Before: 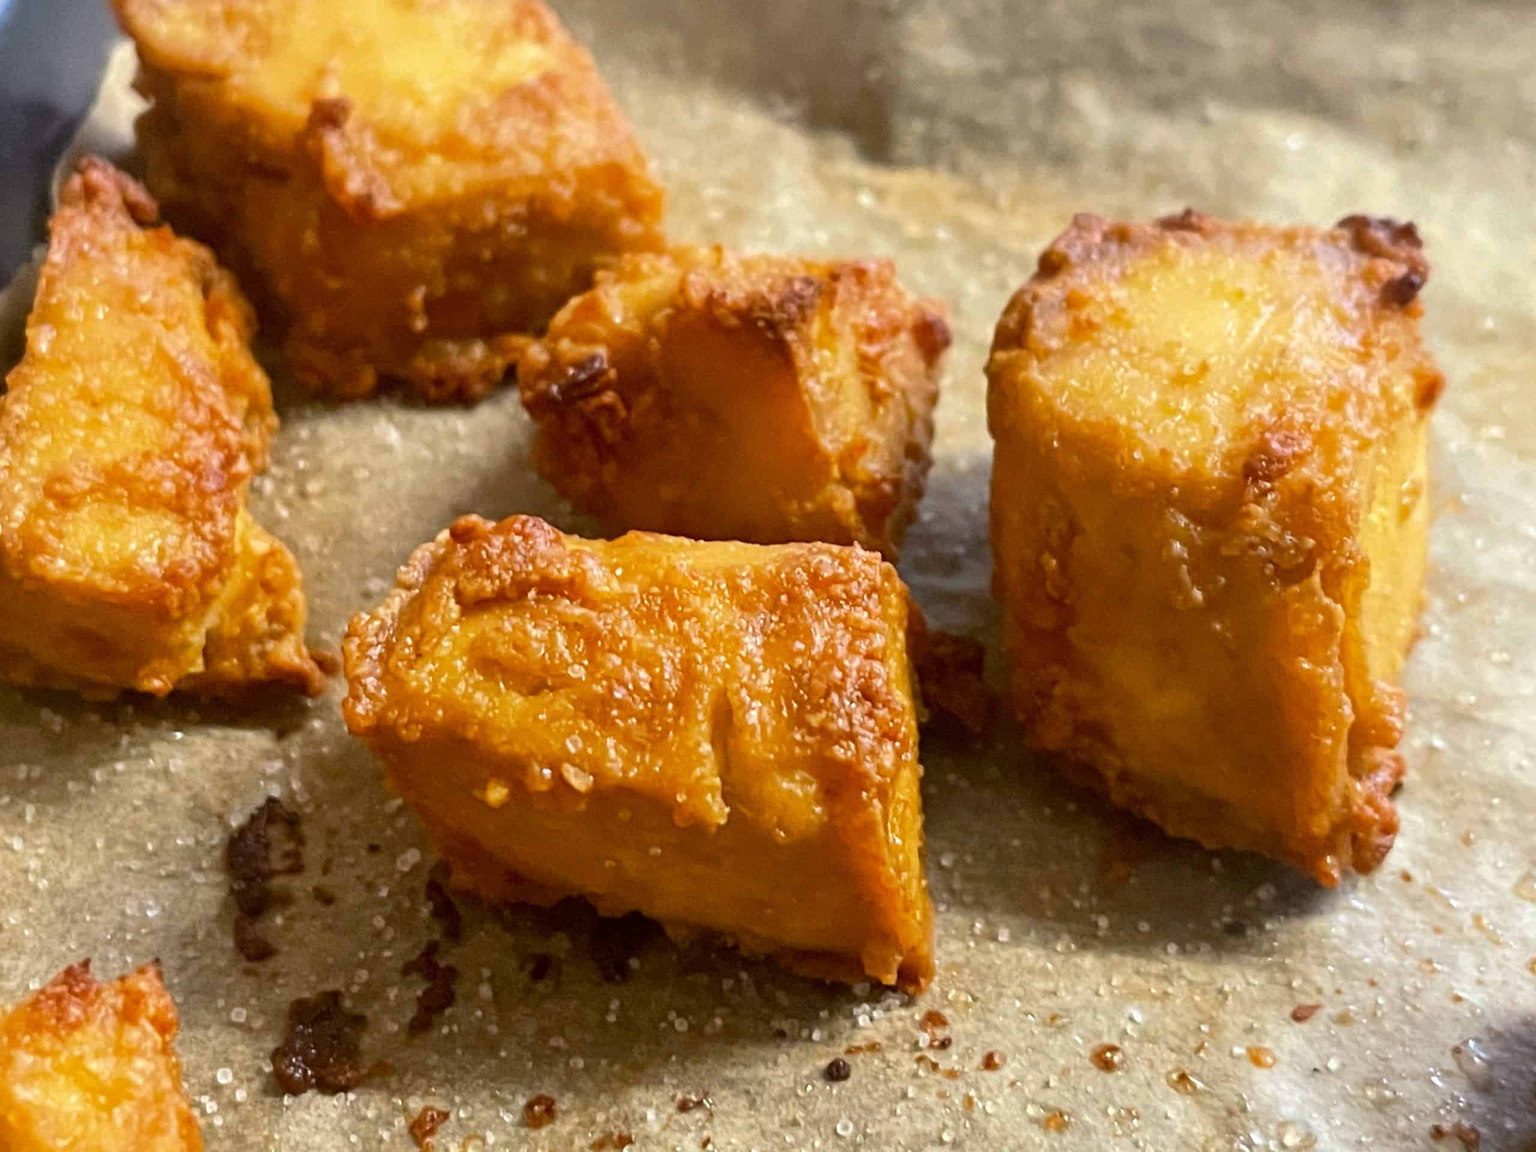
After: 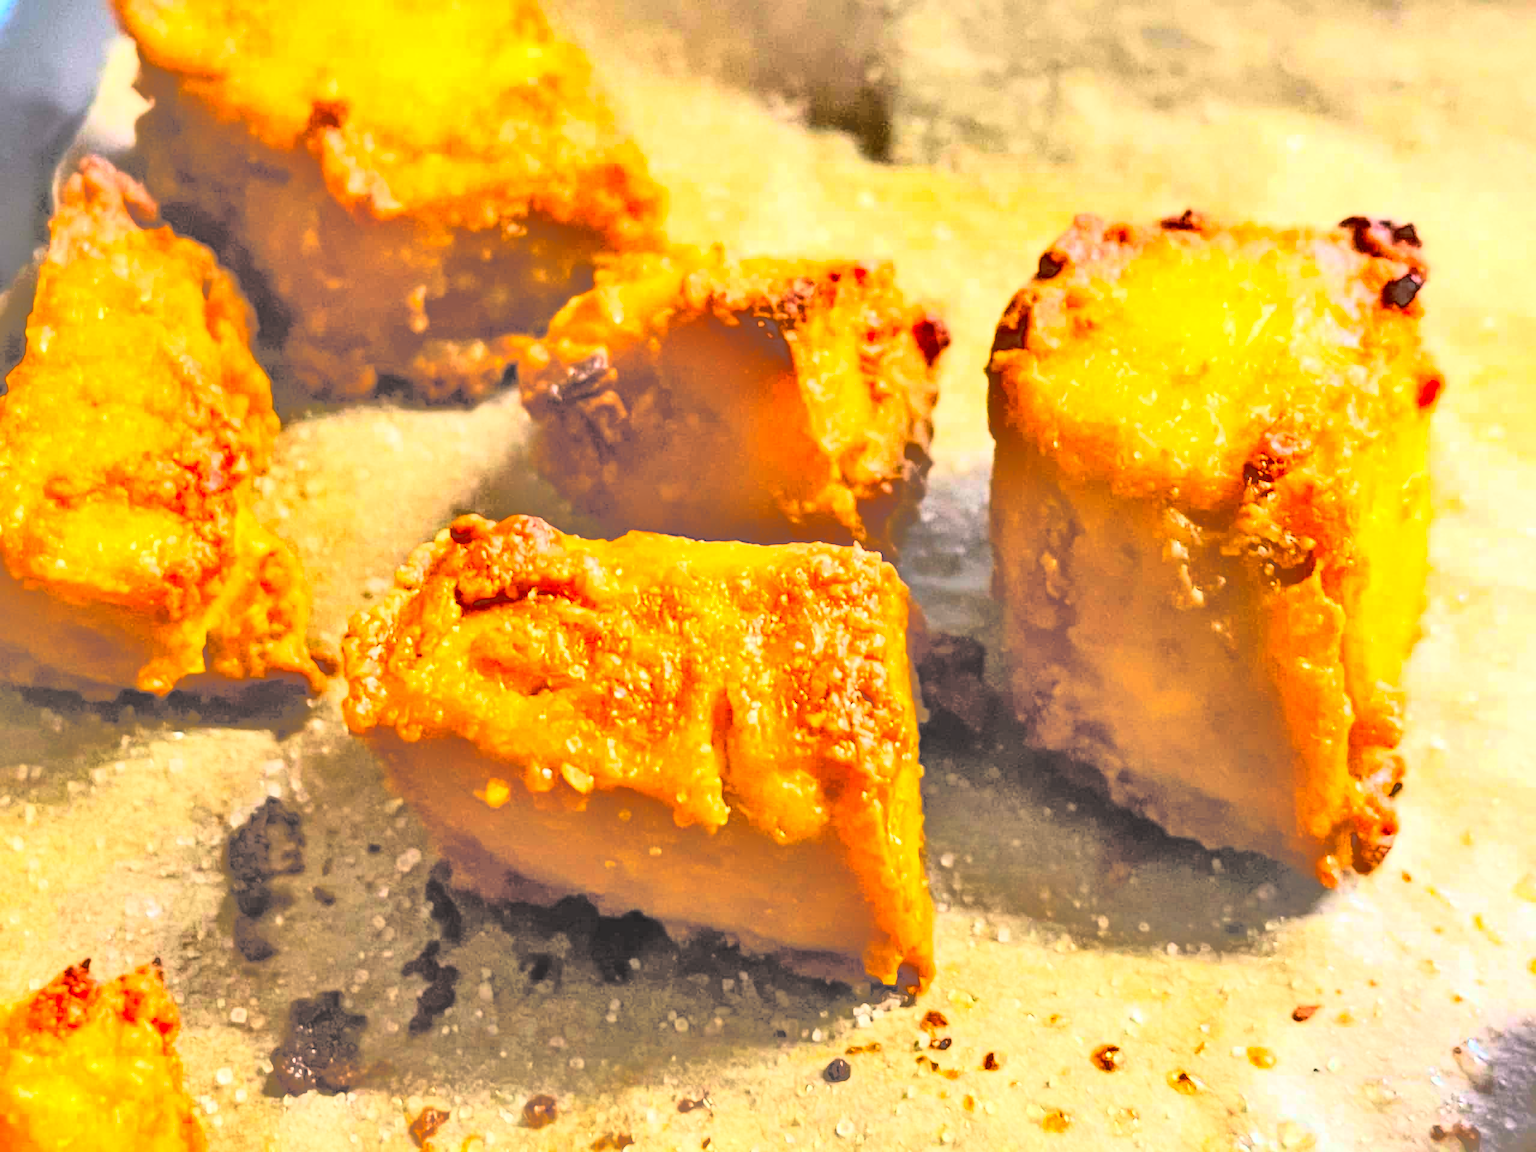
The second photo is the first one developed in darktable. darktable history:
contrast brightness saturation: brightness 1
shadows and highlights: shadows 25, highlights -70
rgb curve: curves: ch0 [(0, 0) (0.21, 0.15) (0.24, 0.21) (0.5, 0.75) (0.75, 0.96) (0.89, 0.99) (1, 1)]; ch1 [(0, 0.02) (0.21, 0.13) (0.25, 0.2) (0.5, 0.67) (0.75, 0.9) (0.89, 0.97) (1, 1)]; ch2 [(0, 0.02) (0.21, 0.13) (0.25, 0.2) (0.5, 0.67) (0.75, 0.9) (0.89, 0.97) (1, 1)], compensate middle gray true
